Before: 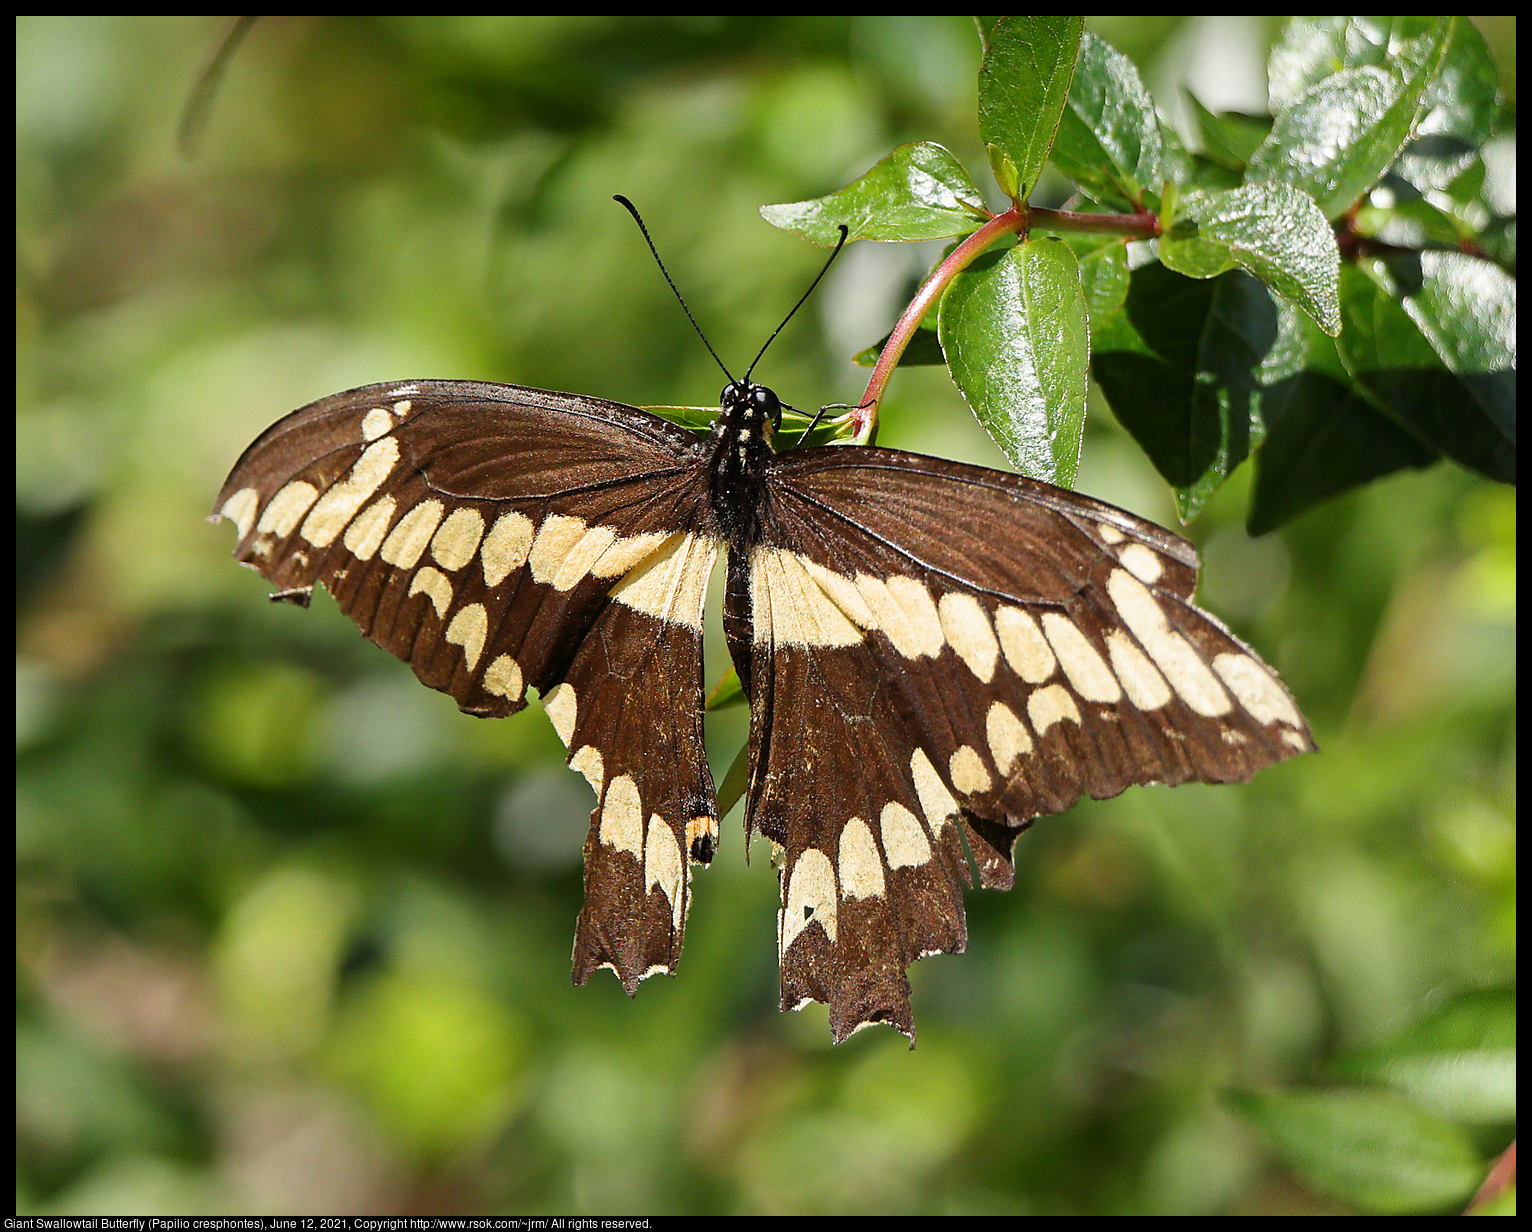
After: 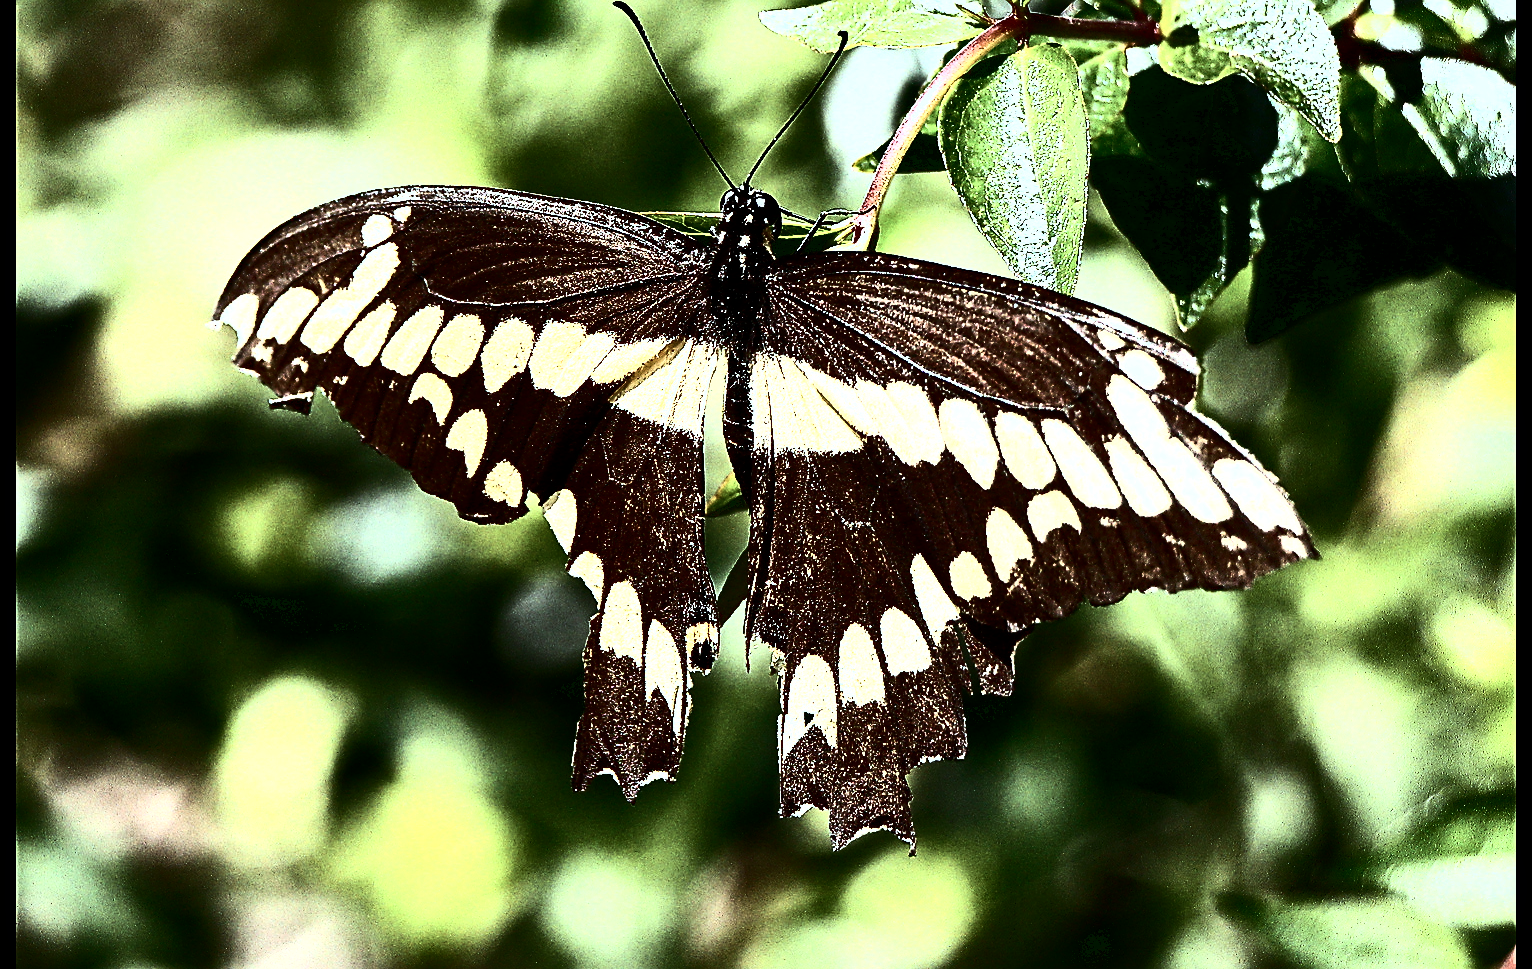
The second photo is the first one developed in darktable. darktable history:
local contrast: mode bilateral grid, contrast 20, coarseness 50, detail 130%, midtone range 0.2
color correction: highlights a* -4.18, highlights b* -10.81
haze removal: compatibility mode true, adaptive false
contrast brightness saturation: contrast 0.93, brightness 0.2
crop and rotate: top 15.774%, bottom 5.506%
sharpen: on, module defaults
tone curve: curves: ch0 [(0, 0) (0.56, 0.467) (0.846, 0.934) (1, 1)]
